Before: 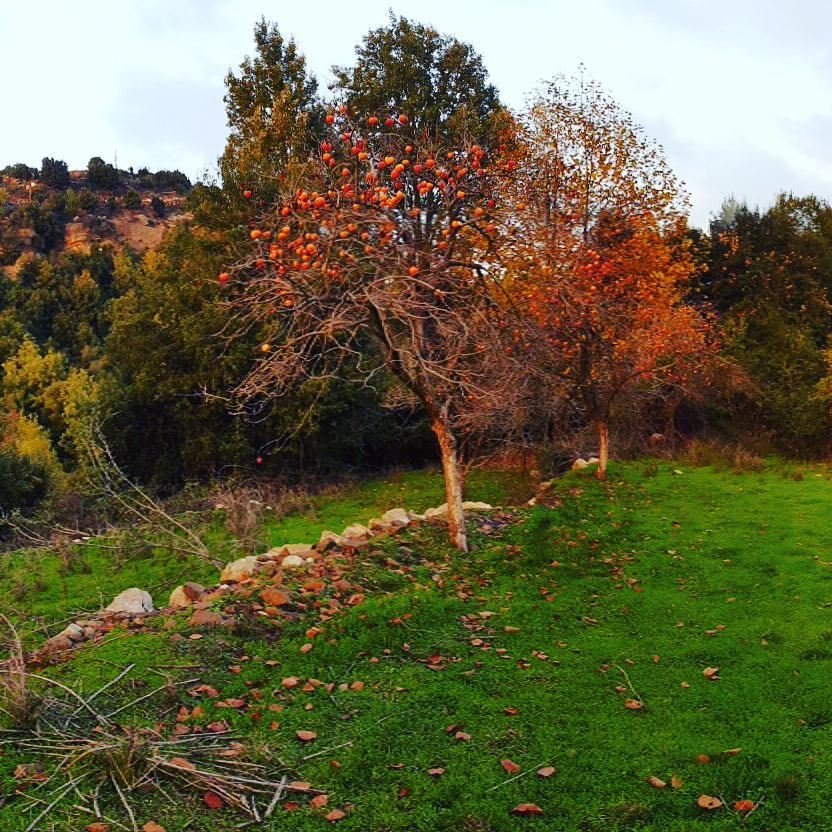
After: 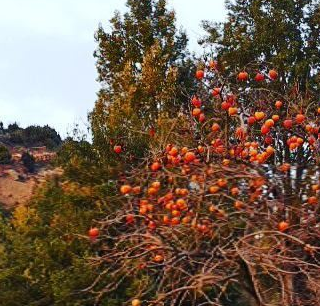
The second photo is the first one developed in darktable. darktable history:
crop: left 15.648%, top 5.457%, right 44.183%, bottom 56.831%
